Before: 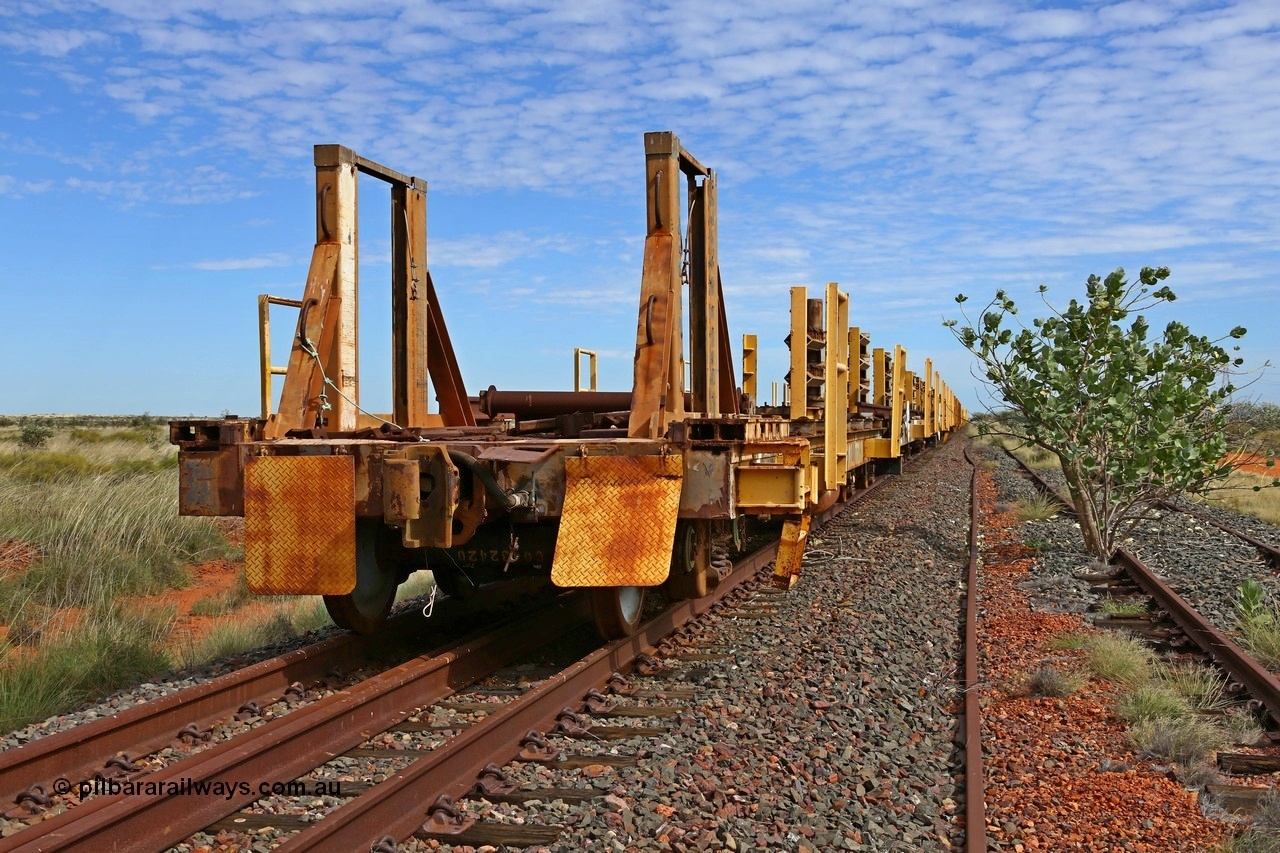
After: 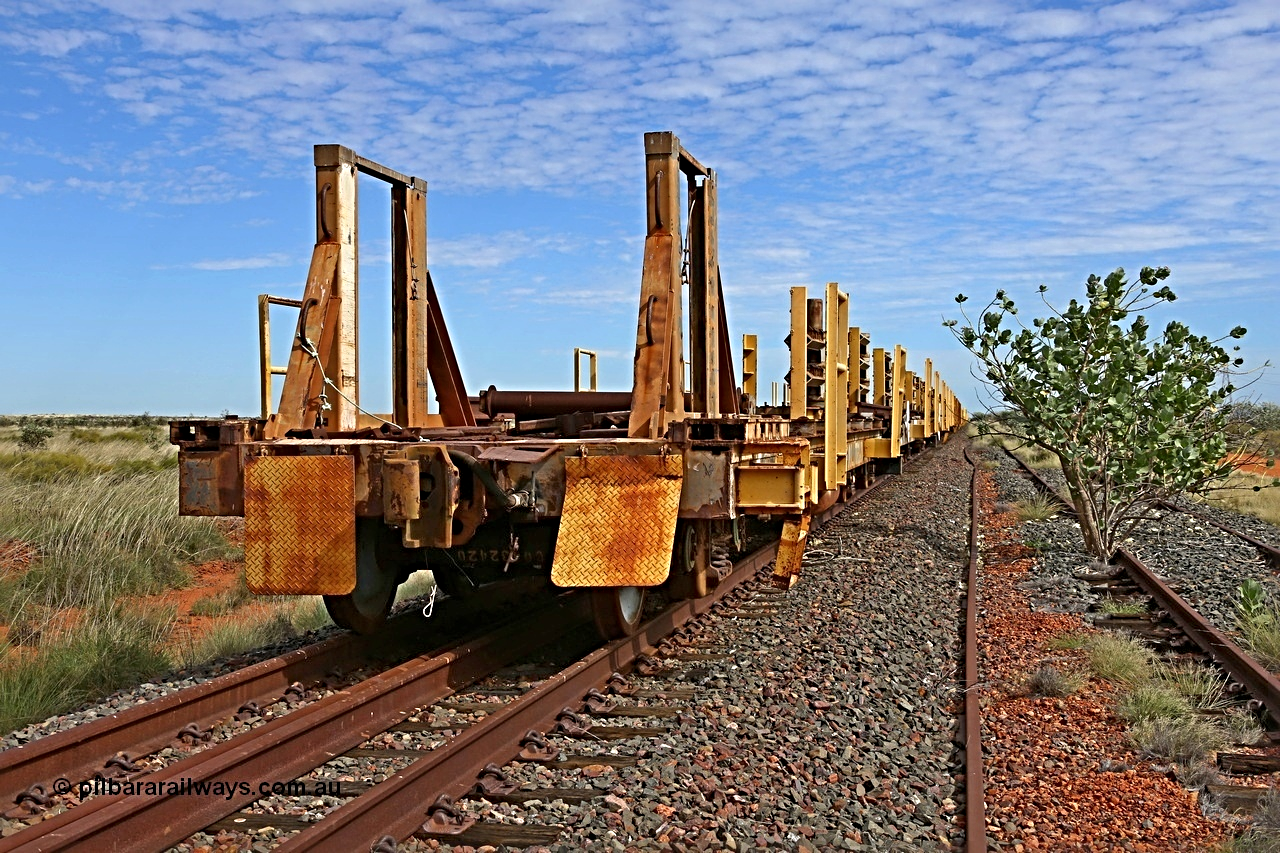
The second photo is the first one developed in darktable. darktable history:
sharpen: radius 4.934
